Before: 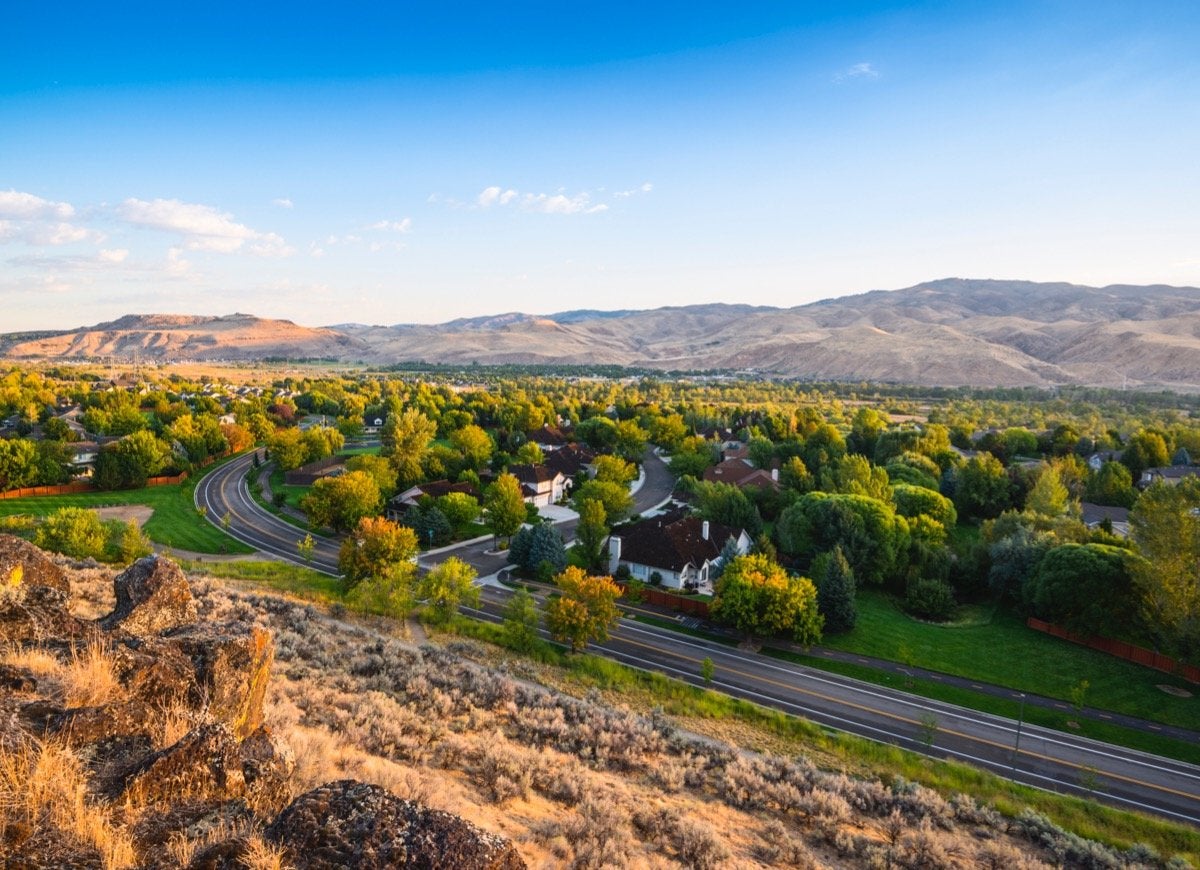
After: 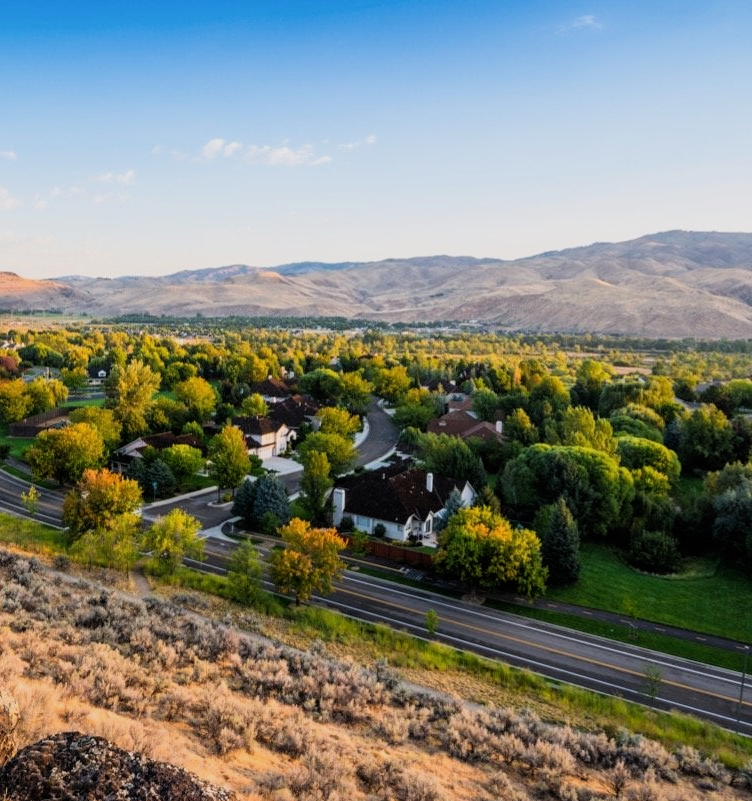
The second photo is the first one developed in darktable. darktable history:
filmic rgb: middle gray luminance 9.38%, black relative exposure -10.67 EV, white relative exposure 3.44 EV, target black luminance 0%, hardness 6, latitude 59.56%, contrast 1.092, highlights saturation mix 5.62%, shadows ↔ highlights balance 28.62%
crop and rotate: left 23.045%, top 5.62%, right 14.234%, bottom 2.292%
